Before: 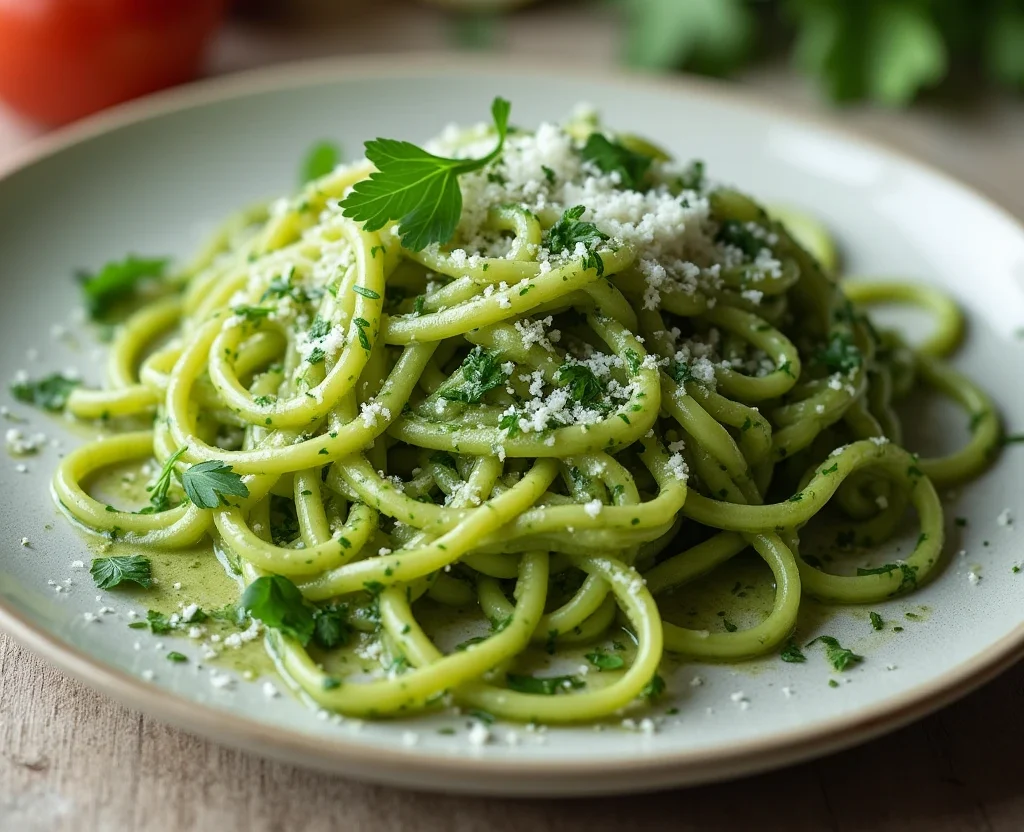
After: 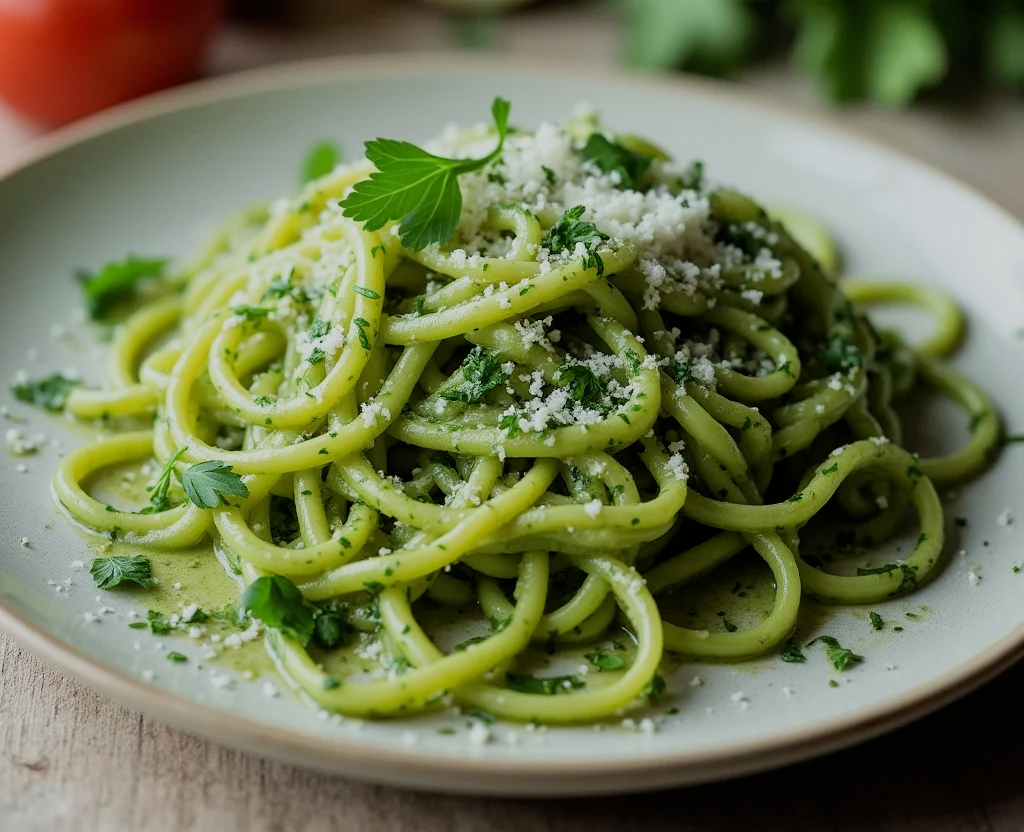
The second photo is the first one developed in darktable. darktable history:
filmic rgb: black relative exposure -7.65 EV, white relative exposure 4.56 EV, threshold 2.99 EV, hardness 3.61, enable highlight reconstruction true
